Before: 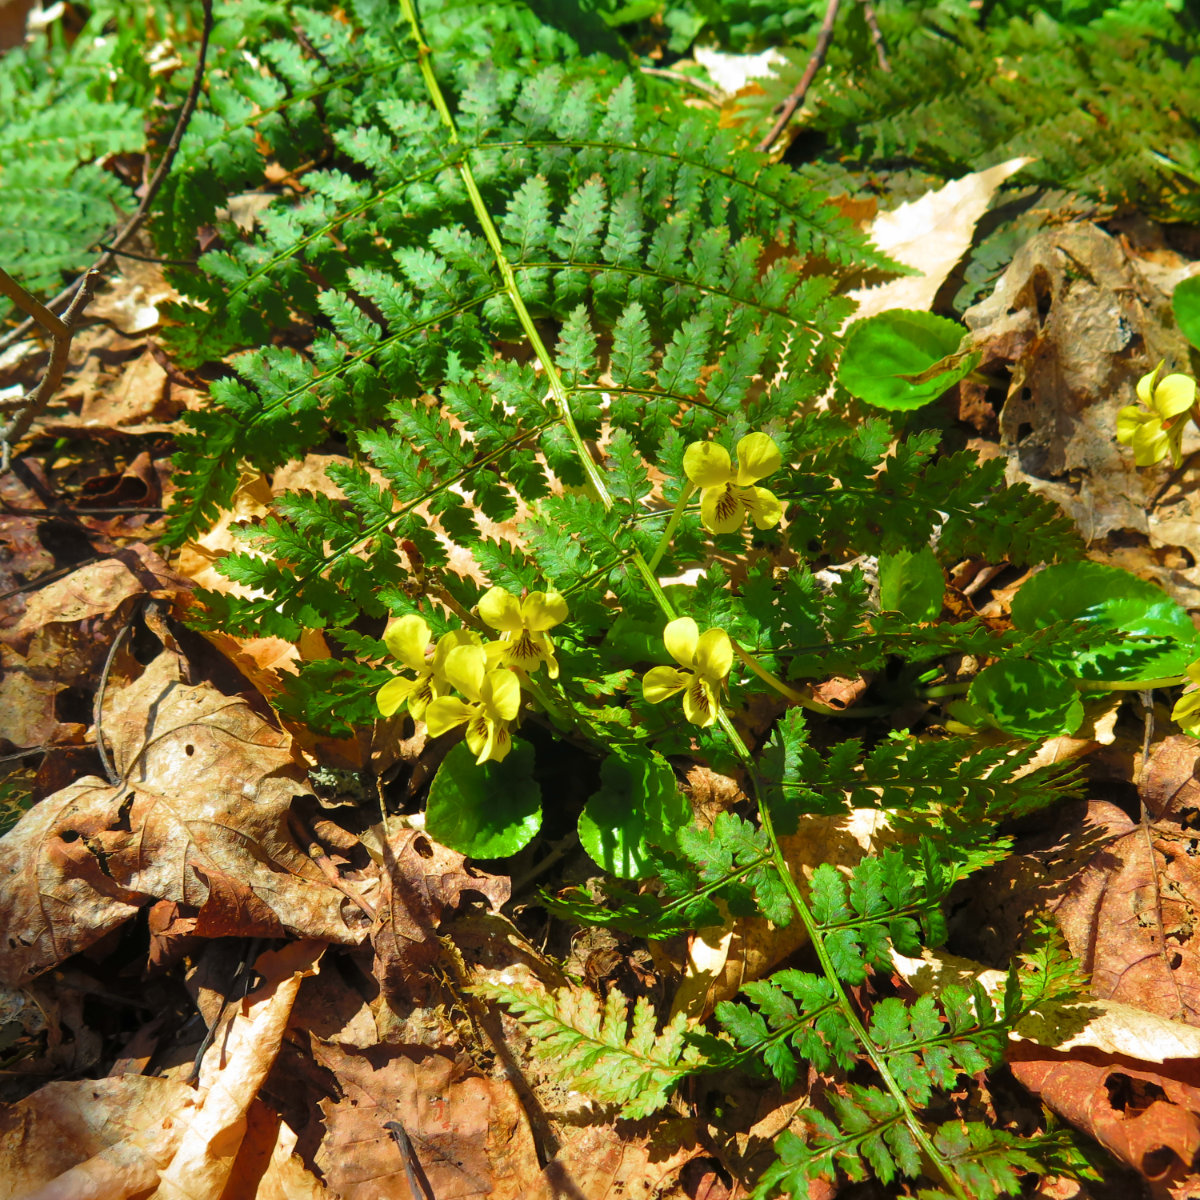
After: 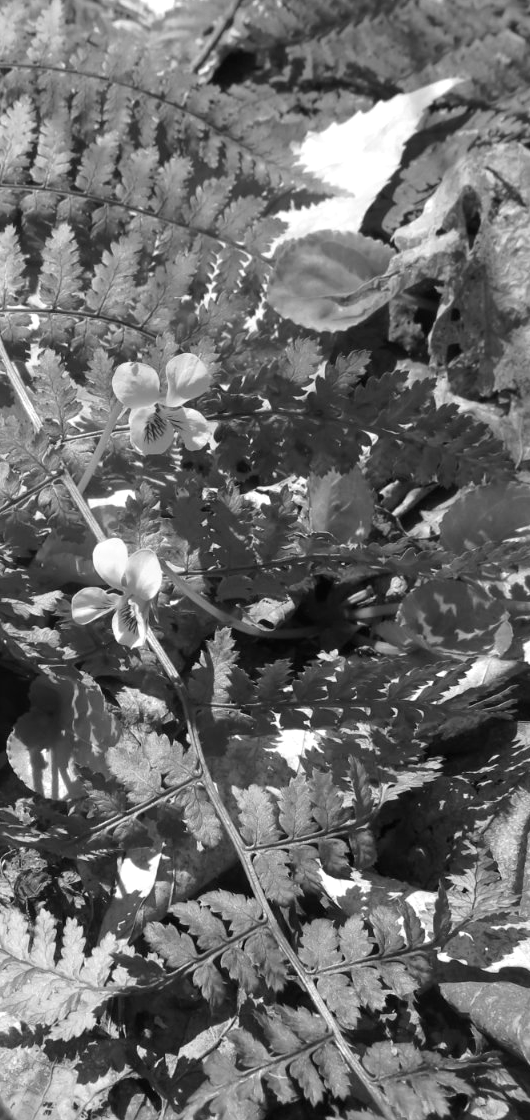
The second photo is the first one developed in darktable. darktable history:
color balance rgb: linear chroma grading › global chroma 15%, perceptual saturation grading › global saturation 30%
crop: left 47.628%, top 6.643%, right 7.874%
exposure: exposure -0.116 EV, compensate exposure bias true, compensate highlight preservation false
monochrome: a -6.99, b 35.61, size 1.4
